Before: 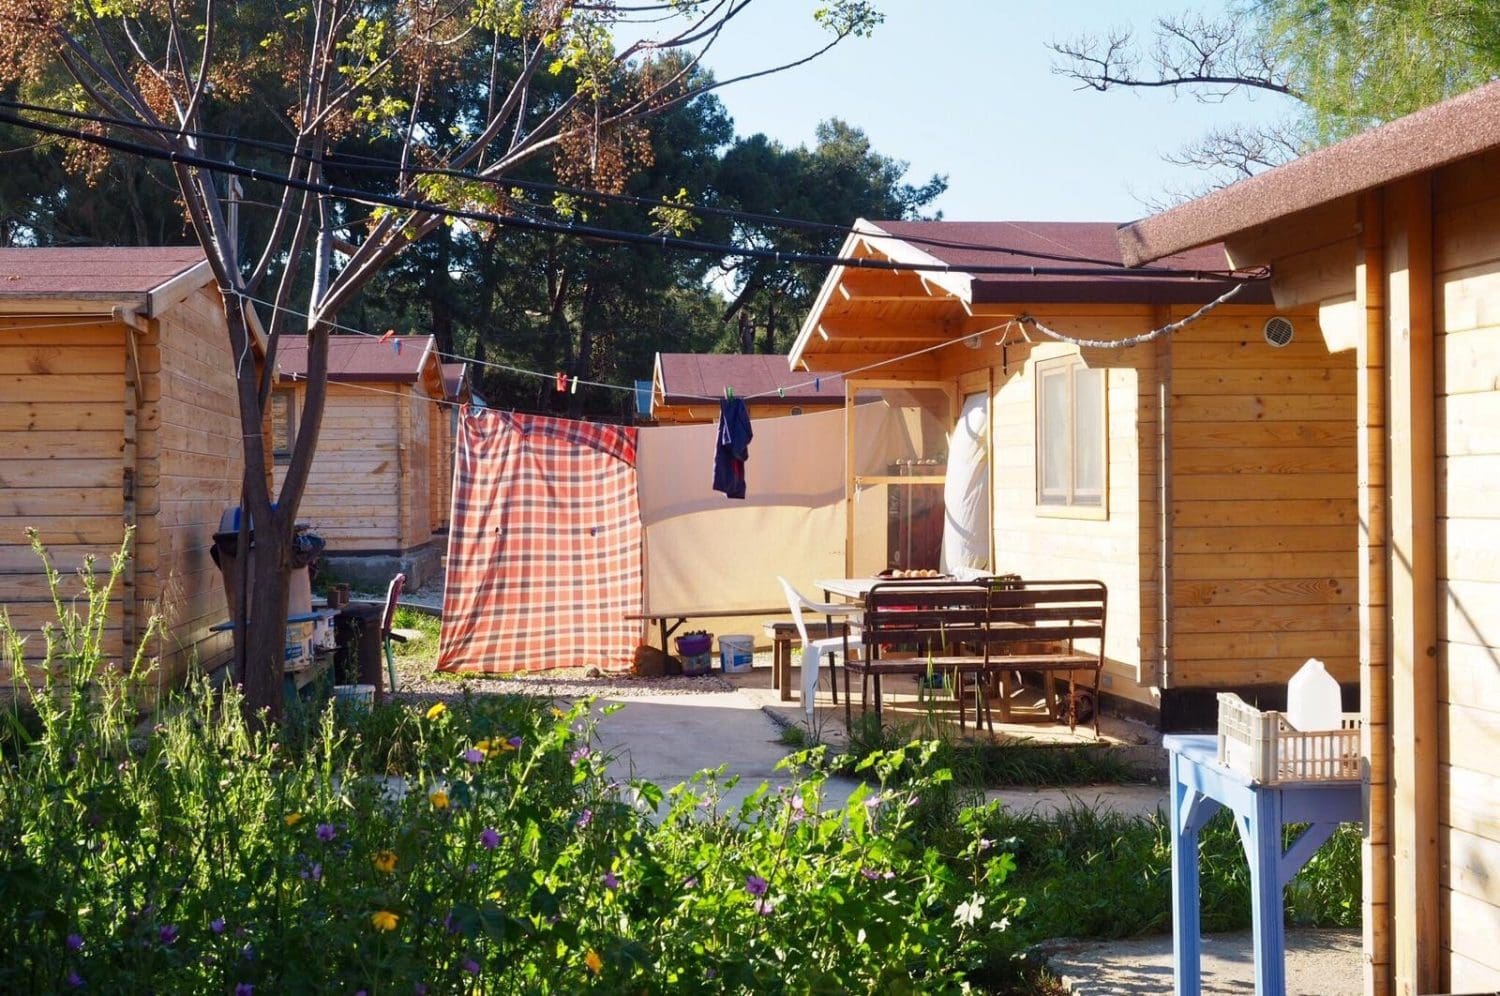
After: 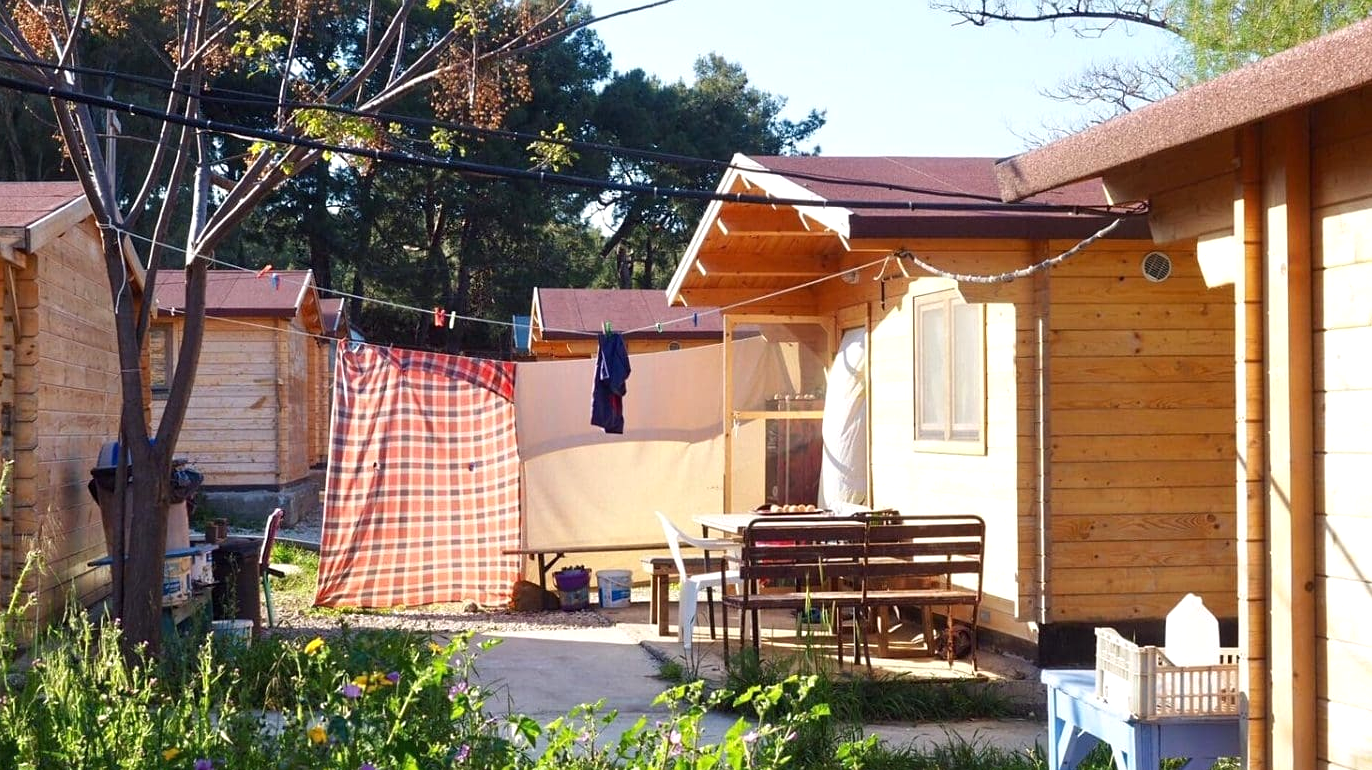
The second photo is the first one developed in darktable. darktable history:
crop: left 8.155%, top 6.611%, bottom 15.385%
sharpen: amount 0.2
exposure: exposure 0.236 EV, compensate highlight preservation false
